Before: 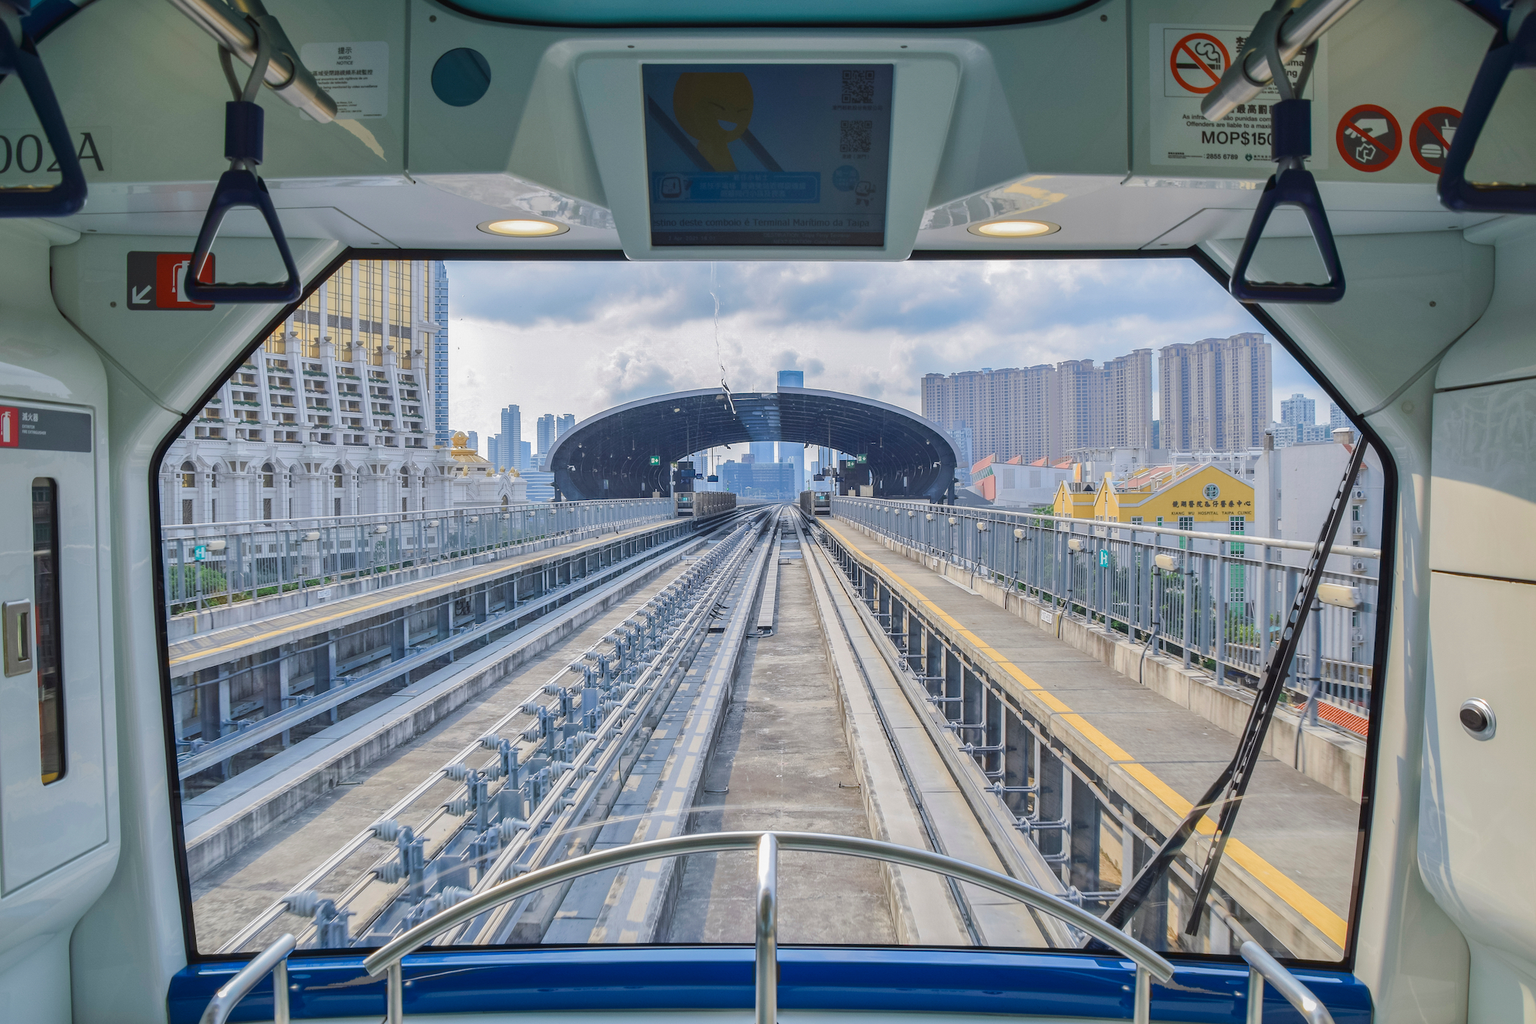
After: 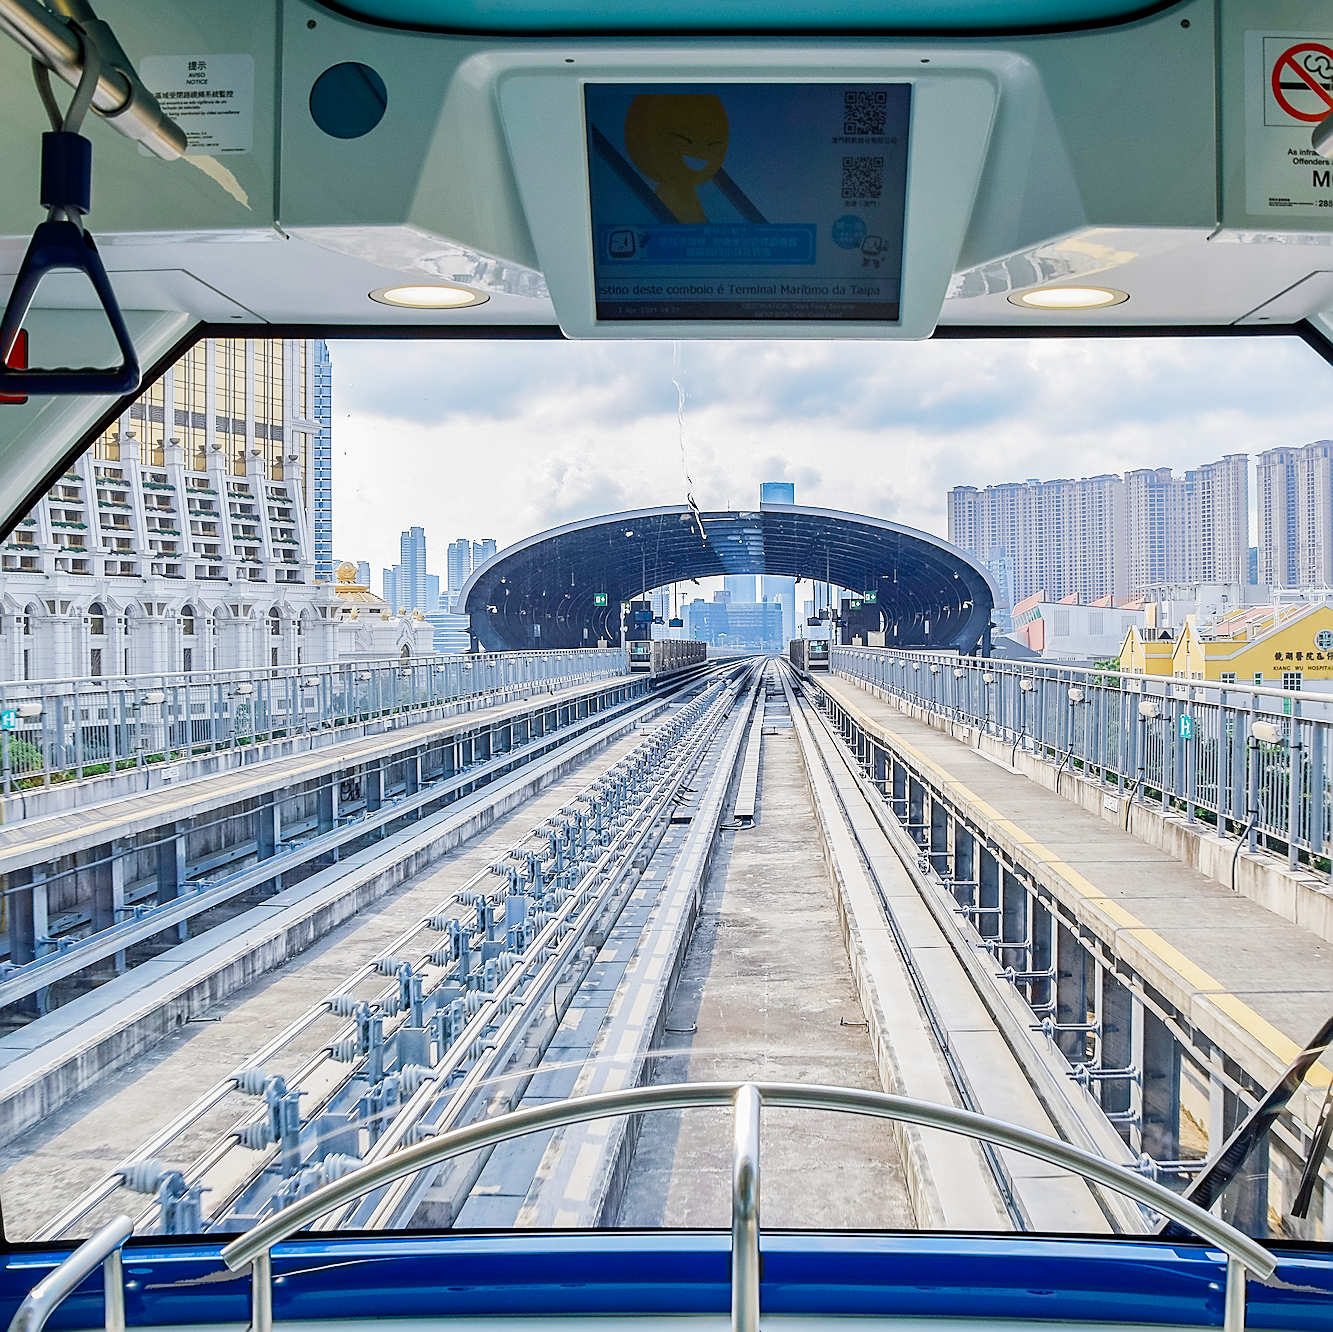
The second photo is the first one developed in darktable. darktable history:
filmic rgb: middle gray luminance 12.74%, black relative exposure -10.13 EV, white relative exposure 3.47 EV, threshold 6 EV, target black luminance 0%, hardness 5.74, latitude 44.69%, contrast 1.221, highlights saturation mix 5%, shadows ↔ highlights balance 26.78%, add noise in highlights 0, preserve chrominance no, color science v3 (2019), use custom middle-gray values true, iterations of high-quality reconstruction 0, contrast in highlights soft, enable highlight reconstruction true
sharpen: radius 1.4, amount 1.25, threshold 0.7
tone equalizer: on, module defaults
crop and rotate: left 12.648%, right 20.685%
